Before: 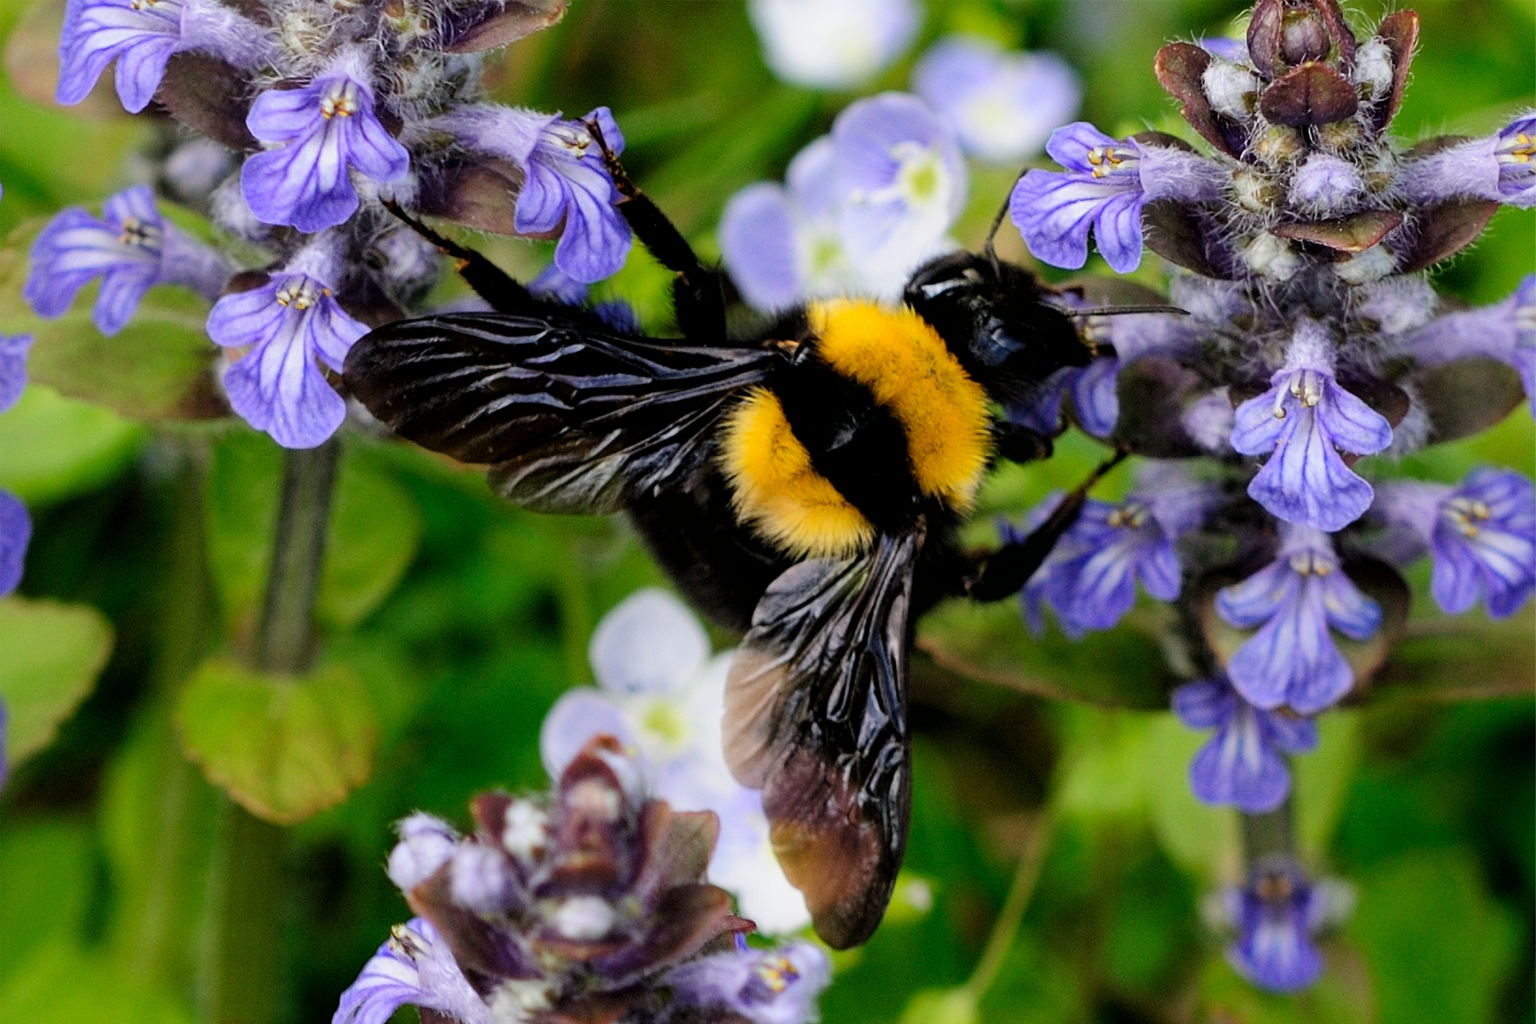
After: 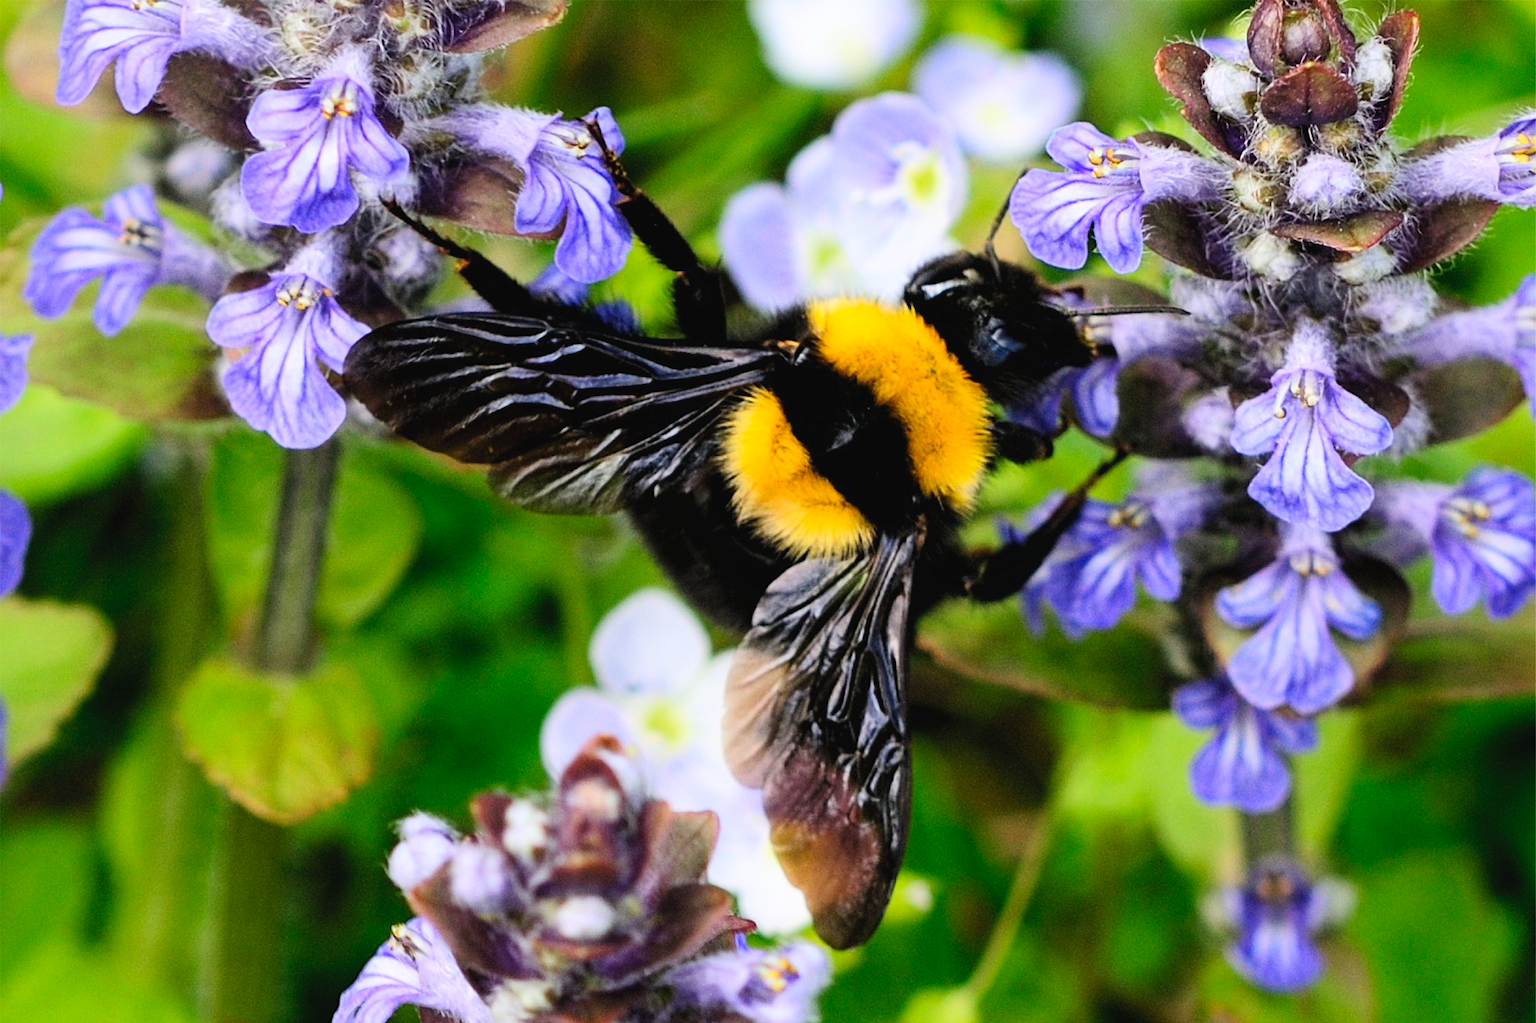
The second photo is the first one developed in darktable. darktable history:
contrast brightness saturation: contrast 0.202, brightness 0.168, saturation 0.22
exposure: black level correction -0.001, exposure 0.08 EV, compensate highlight preservation false
